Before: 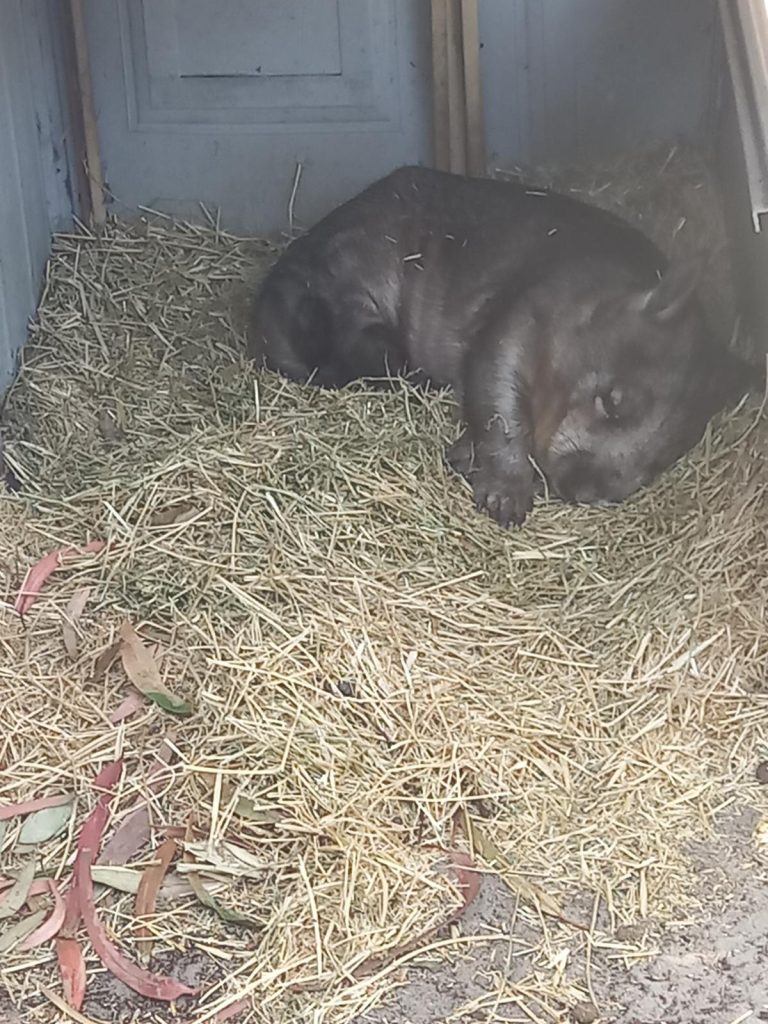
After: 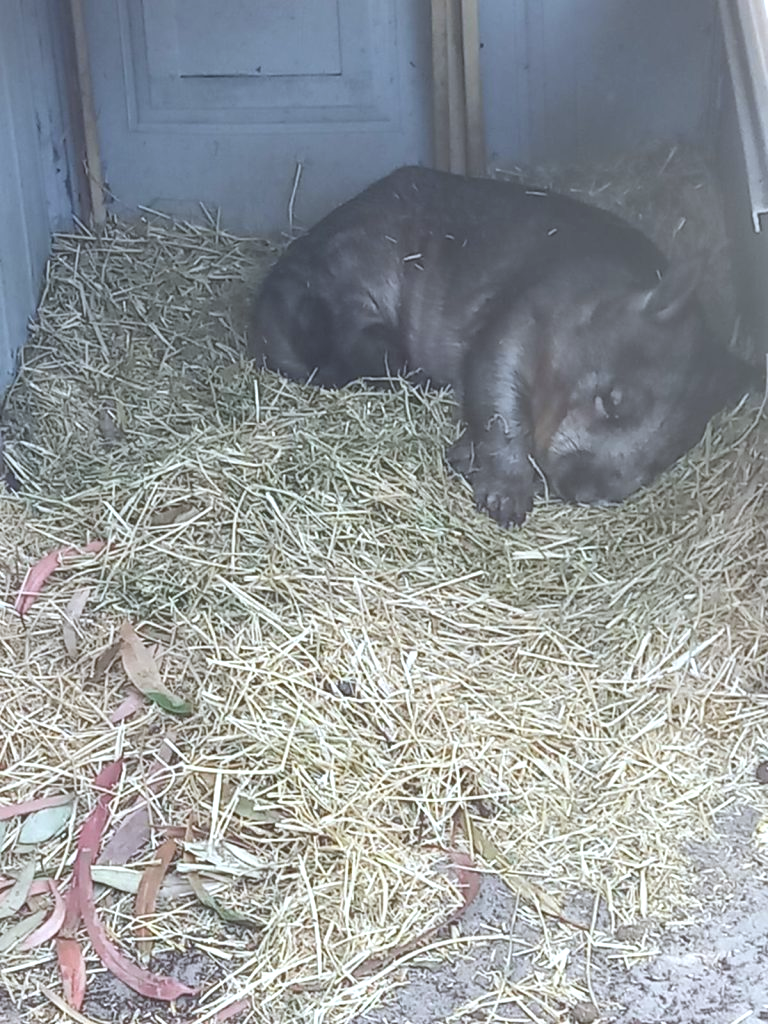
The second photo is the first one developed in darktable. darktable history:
exposure: exposure 0.3 EV, compensate highlight preservation false
white balance: red 0.924, blue 1.095
